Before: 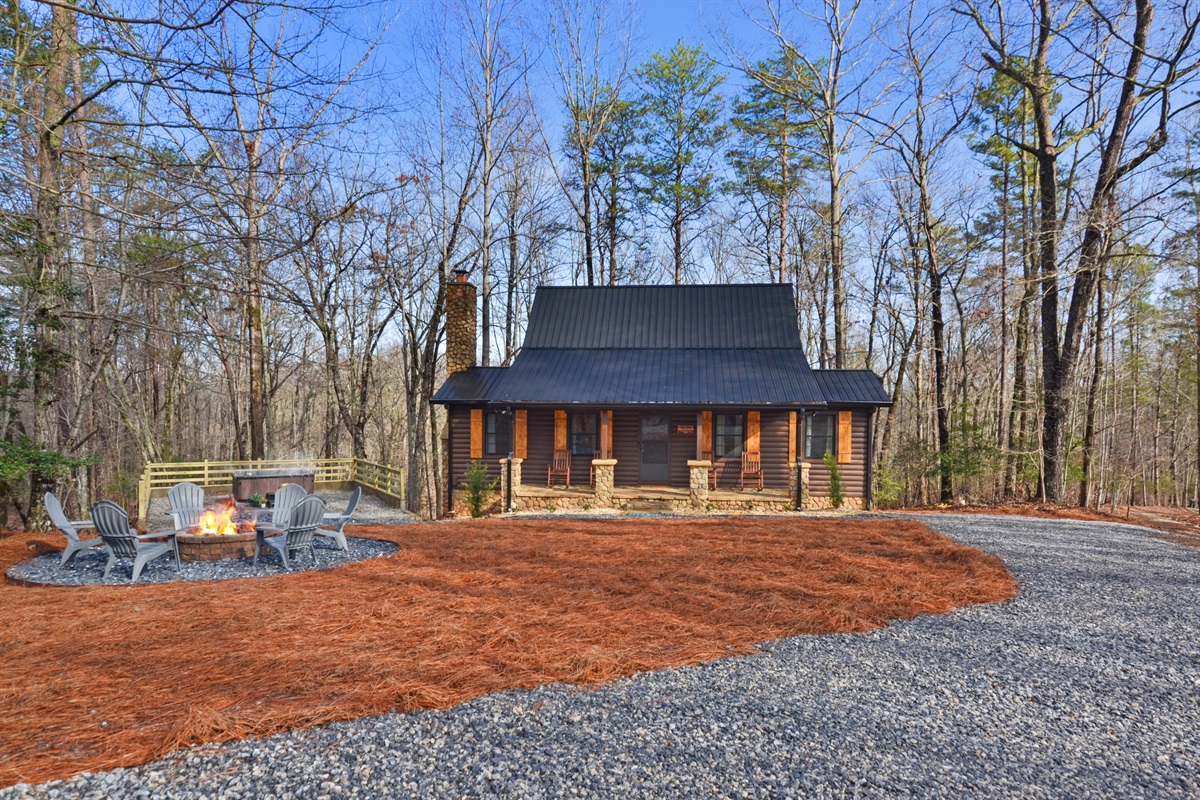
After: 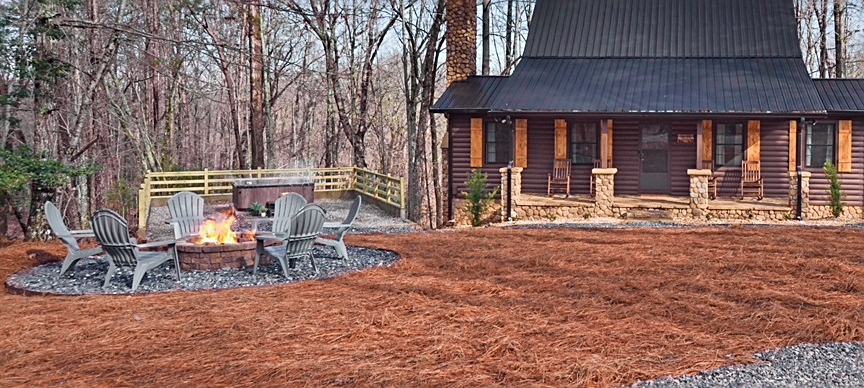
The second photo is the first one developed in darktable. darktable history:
tone curve: curves: ch0 [(0, 0) (0.822, 0.825) (0.994, 0.955)]; ch1 [(0, 0) (0.226, 0.261) (0.383, 0.397) (0.46, 0.46) (0.498, 0.501) (0.524, 0.543) (0.578, 0.575) (1, 1)]; ch2 [(0, 0) (0.438, 0.456) (0.5, 0.495) (0.547, 0.515) (0.597, 0.58) (0.629, 0.603) (1, 1)], color space Lab, independent channels, preserve colors none
sharpen: on, module defaults
crop: top 36.498%, right 27.964%, bottom 14.995%
